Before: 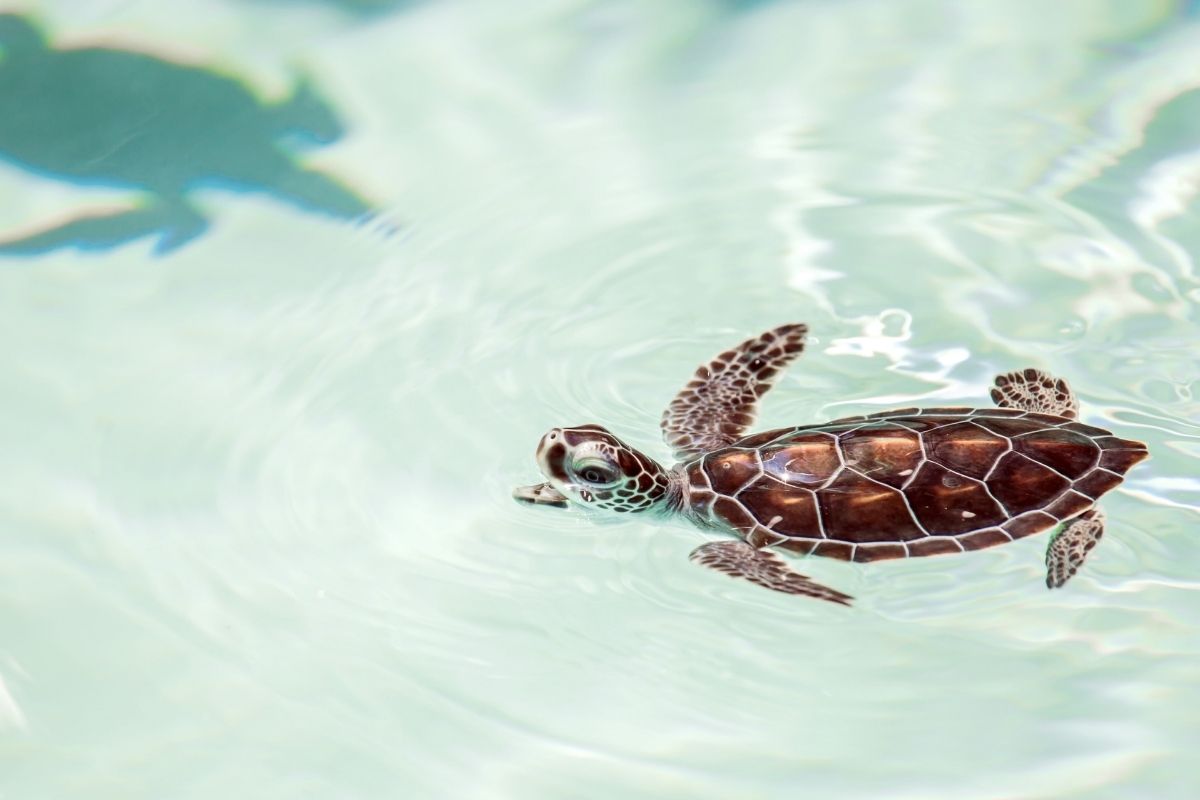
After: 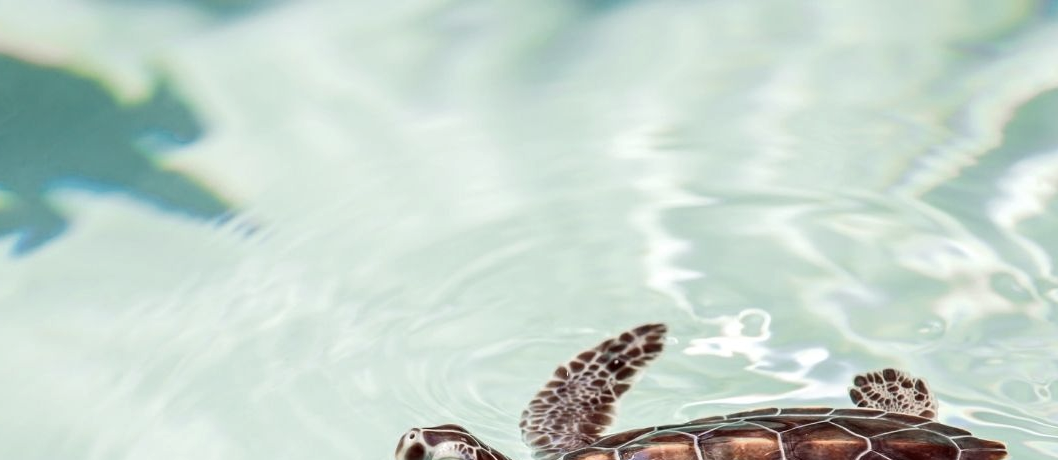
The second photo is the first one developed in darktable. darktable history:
crop and rotate: left 11.758%, bottom 42.481%
contrast brightness saturation: saturation -0.168
shadows and highlights: shadows 37.47, highlights -27.36, soften with gaussian
